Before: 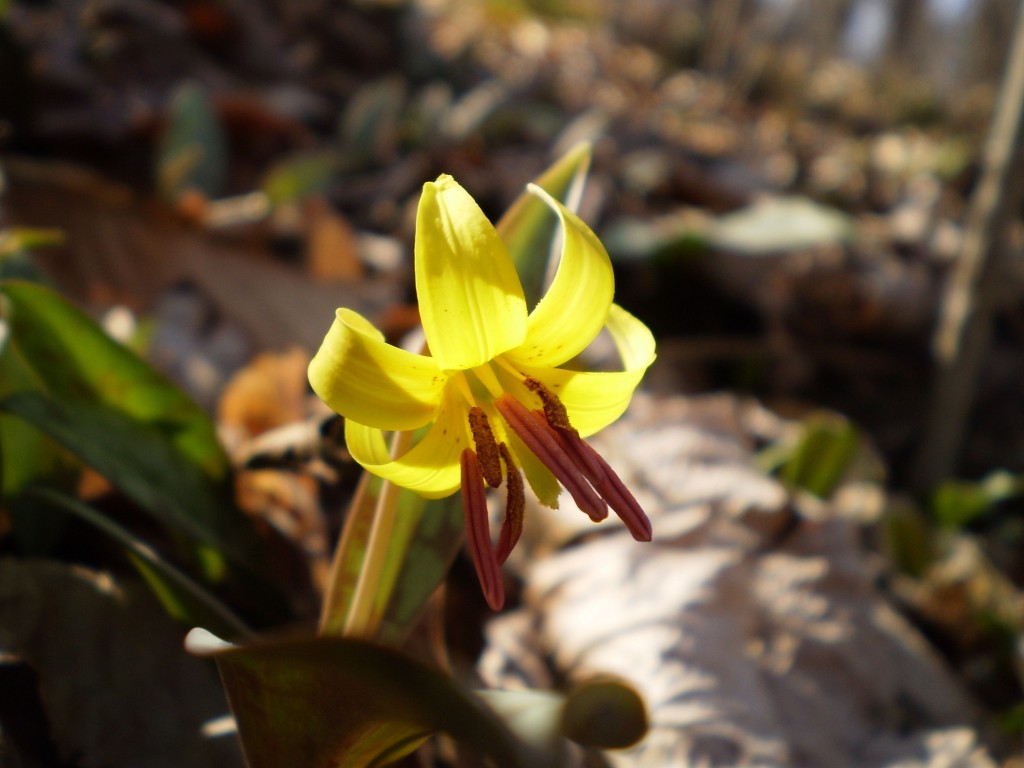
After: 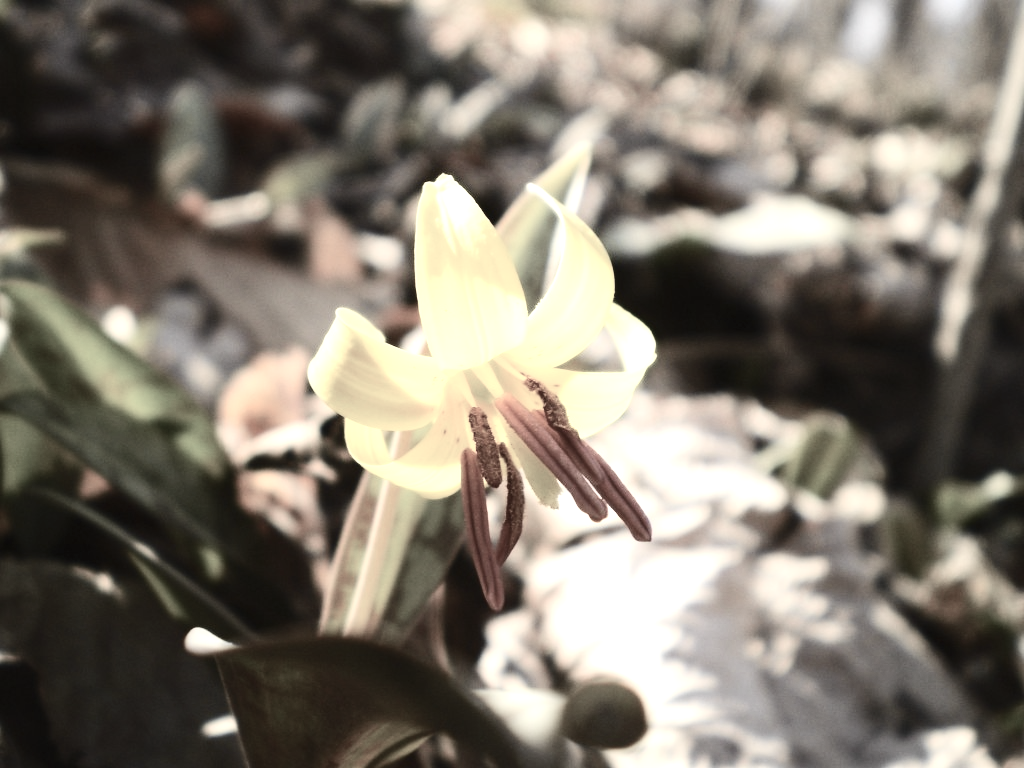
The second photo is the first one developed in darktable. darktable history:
color correction: highlights b* -0.025, saturation 0.291
tone curve: curves: ch0 [(0, 0.026) (0.184, 0.172) (0.391, 0.468) (0.446, 0.56) (0.605, 0.758) (0.831, 0.931) (0.992, 1)]; ch1 [(0, 0) (0.437, 0.447) (0.501, 0.502) (0.538, 0.539) (0.574, 0.589) (0.617, 0.64) (0.699, 0.749) (0.859, 0.919) (1, 1)]; ch2 [(0, 0) (0.33, 0.301) (0.421, 0.443) (0.447, 0.482) (0.499, 0.509) (0.538, 0.564) (0.585, 0.615) (0.664, 0.664) (1, 1)], color space Lab, independent channels, preserve colors none
exposure: exposure 0.994 EV, compensate exposure bias true, compensate highlight preservation false
